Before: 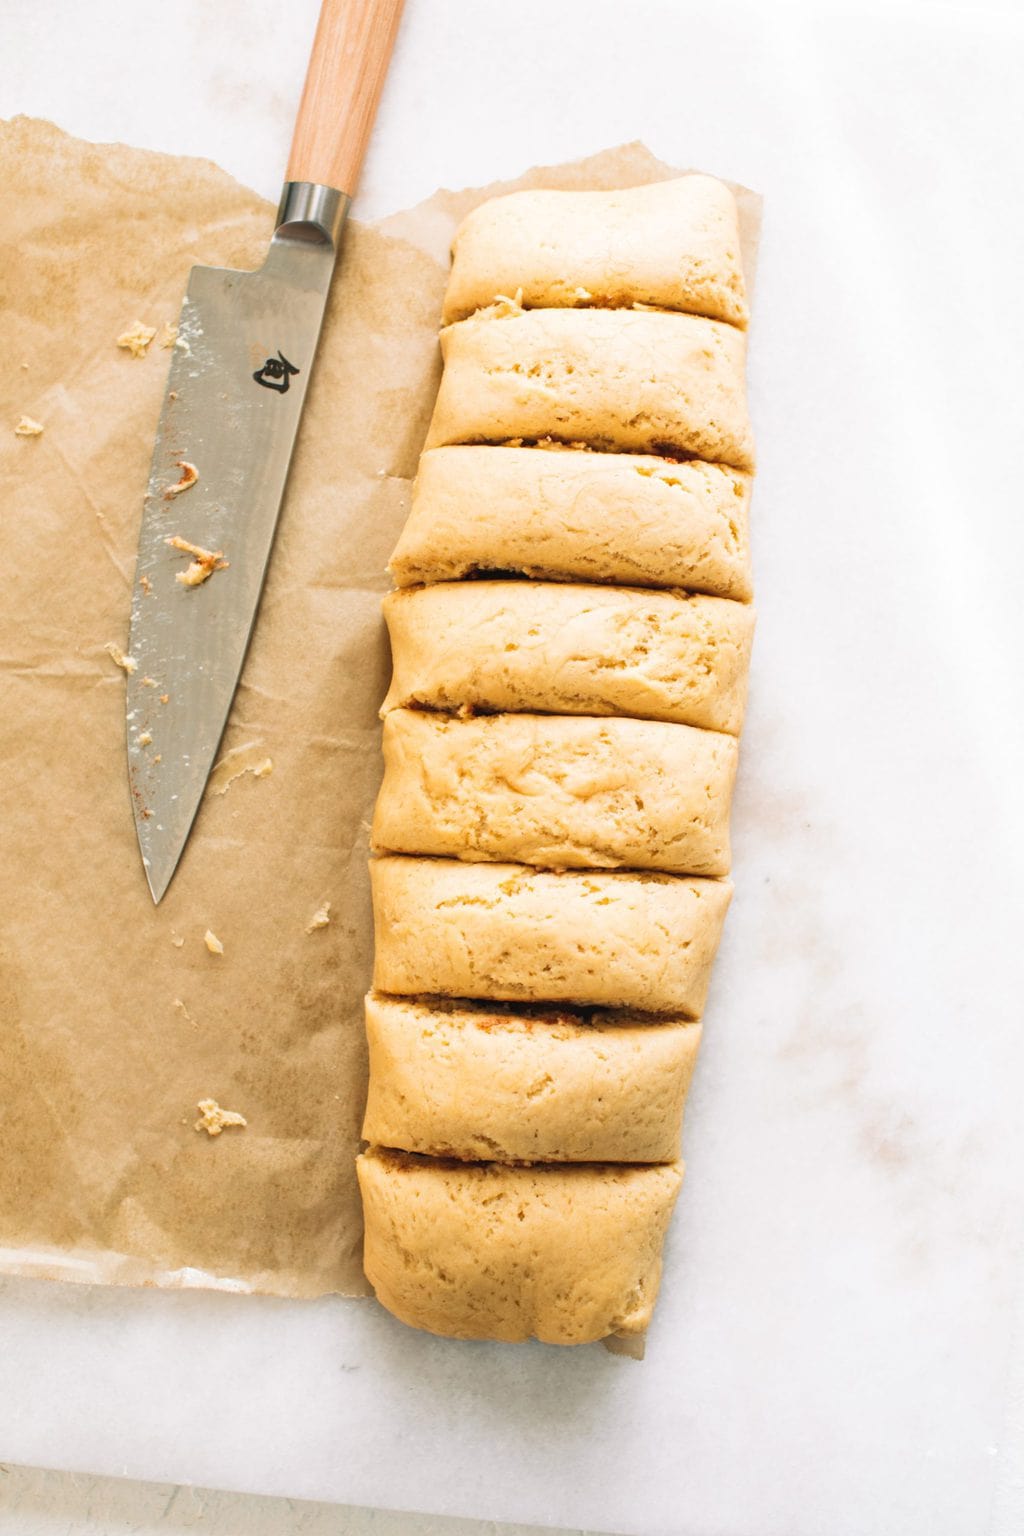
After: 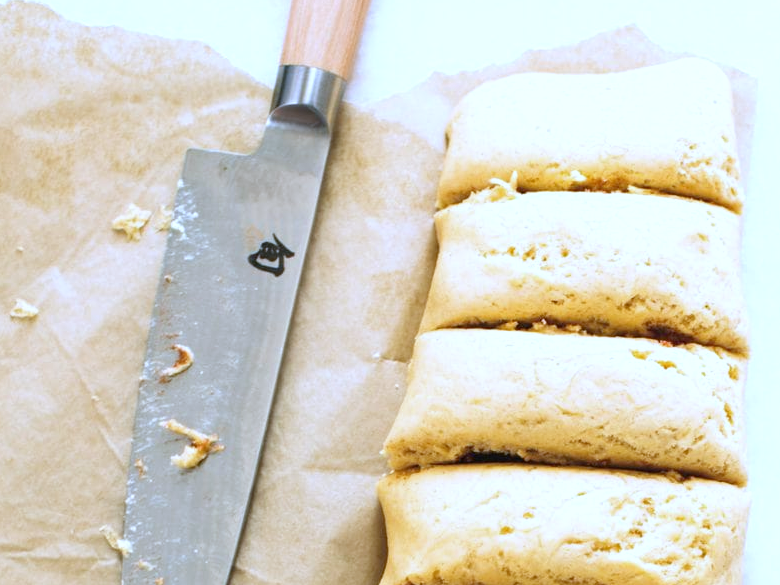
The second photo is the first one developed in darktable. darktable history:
exposure: exposure 0.258 EV, compensate highlight preservation false
crop: left 0.579%, top 7.627%, right 23.167%, bottom 54.275%
white balance: red 0.871, blue 1.249
